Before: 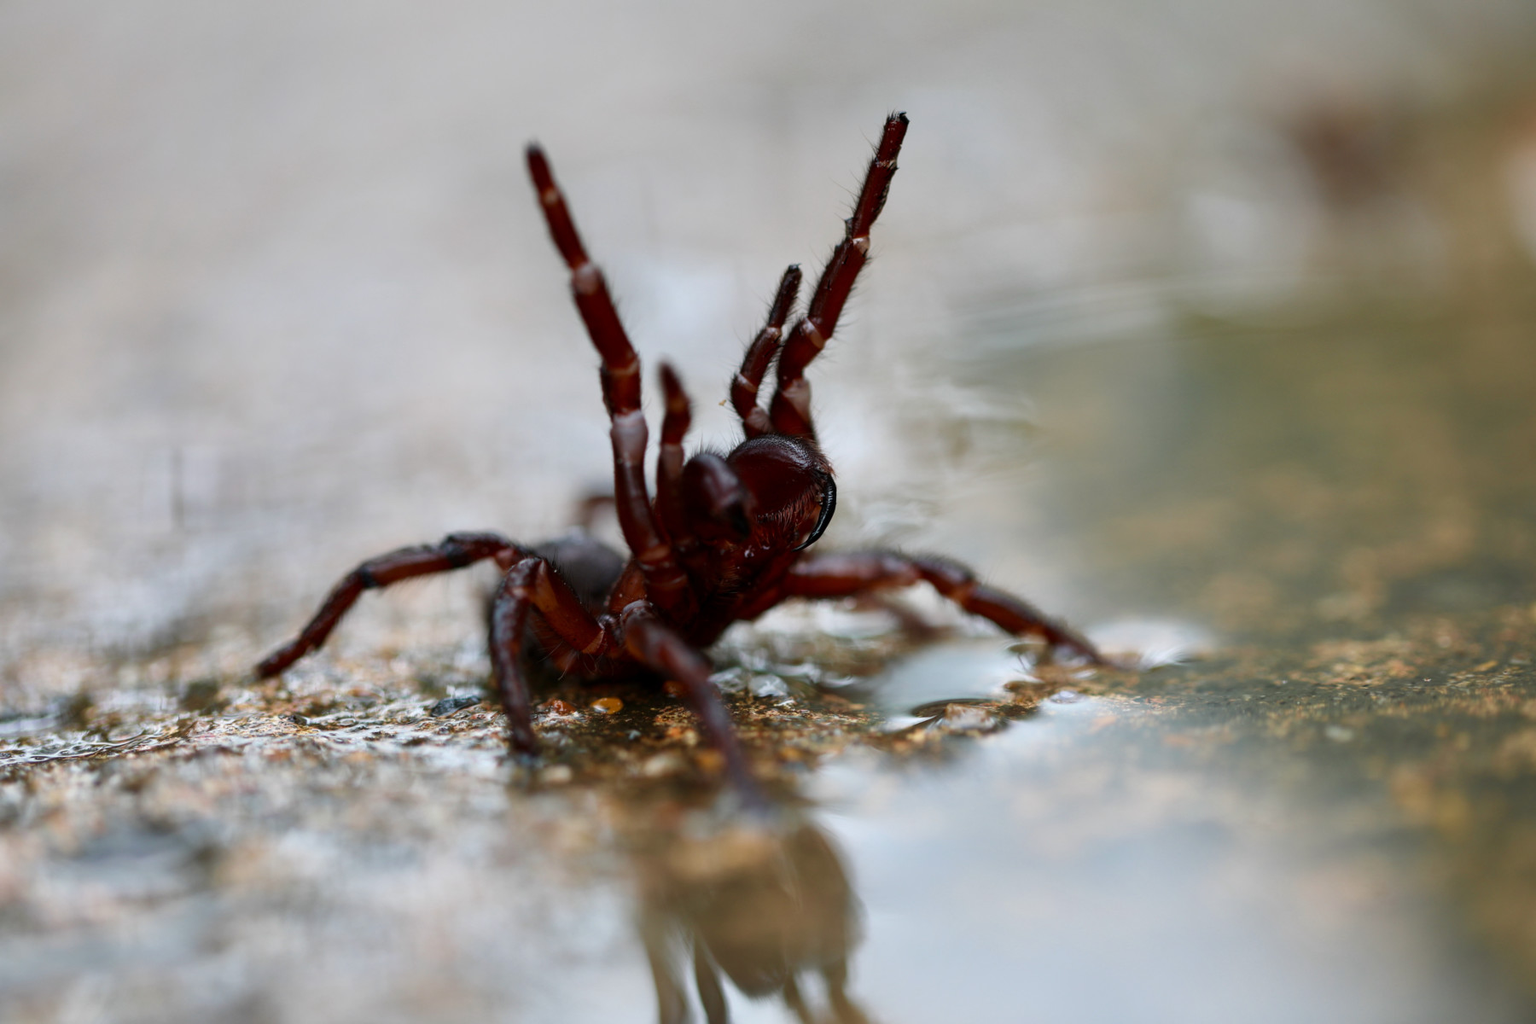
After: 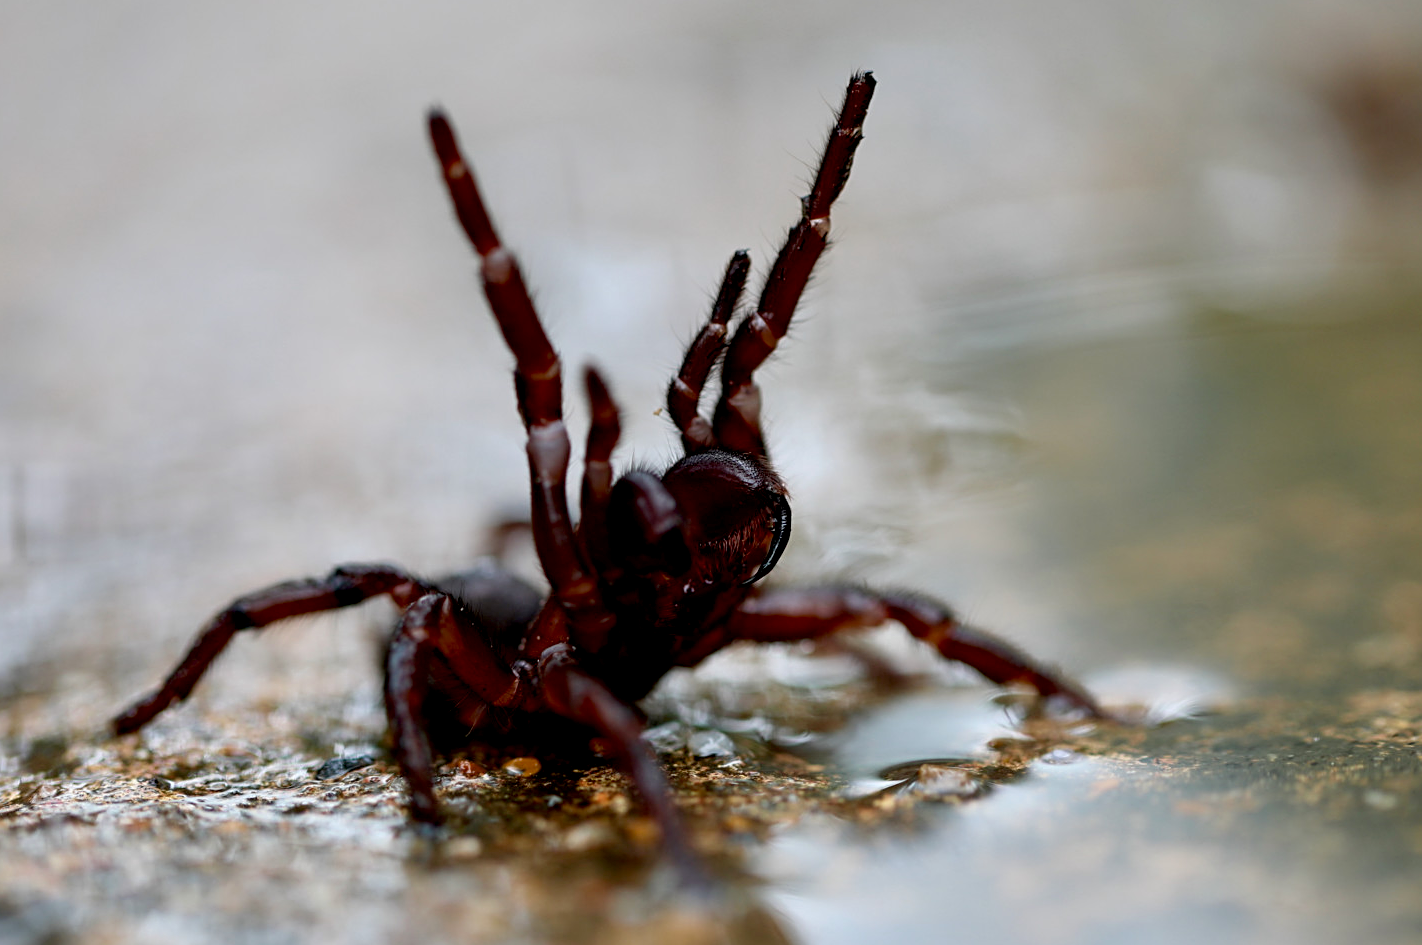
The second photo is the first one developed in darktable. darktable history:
exposure: black level correction 0.011, compensate highlight preservation false
sharpen: radius 2.478, amount 0.328
crop and rotate: left 10.535%, top 5.045%, right 10.418%, bottom 16.127%
